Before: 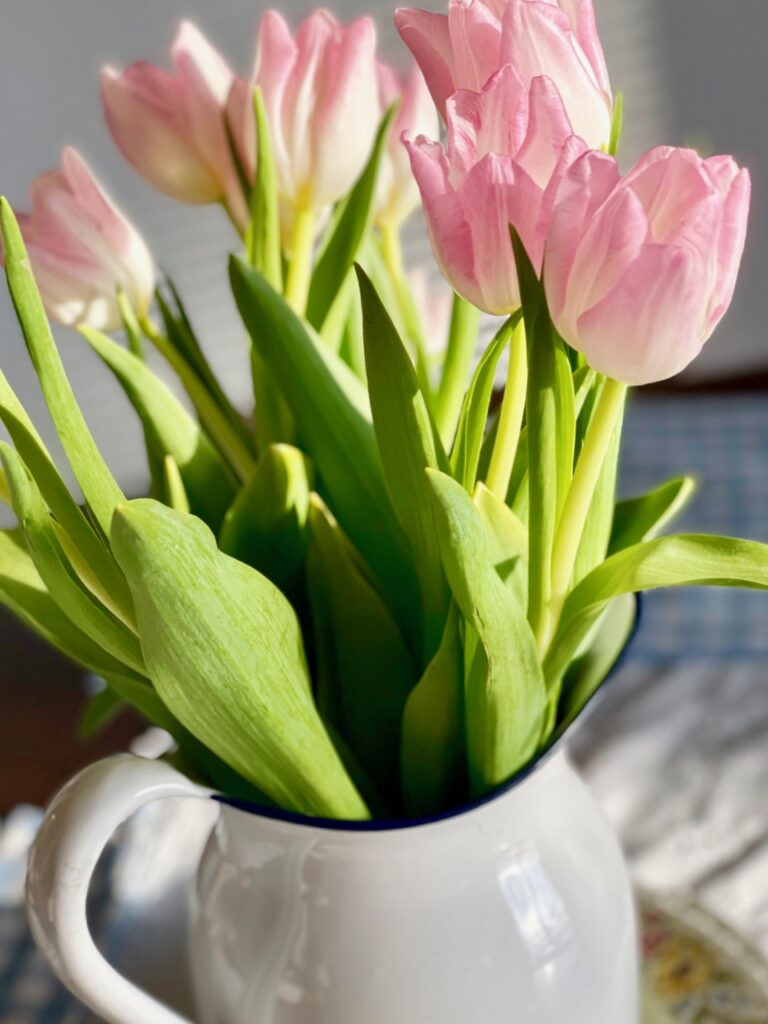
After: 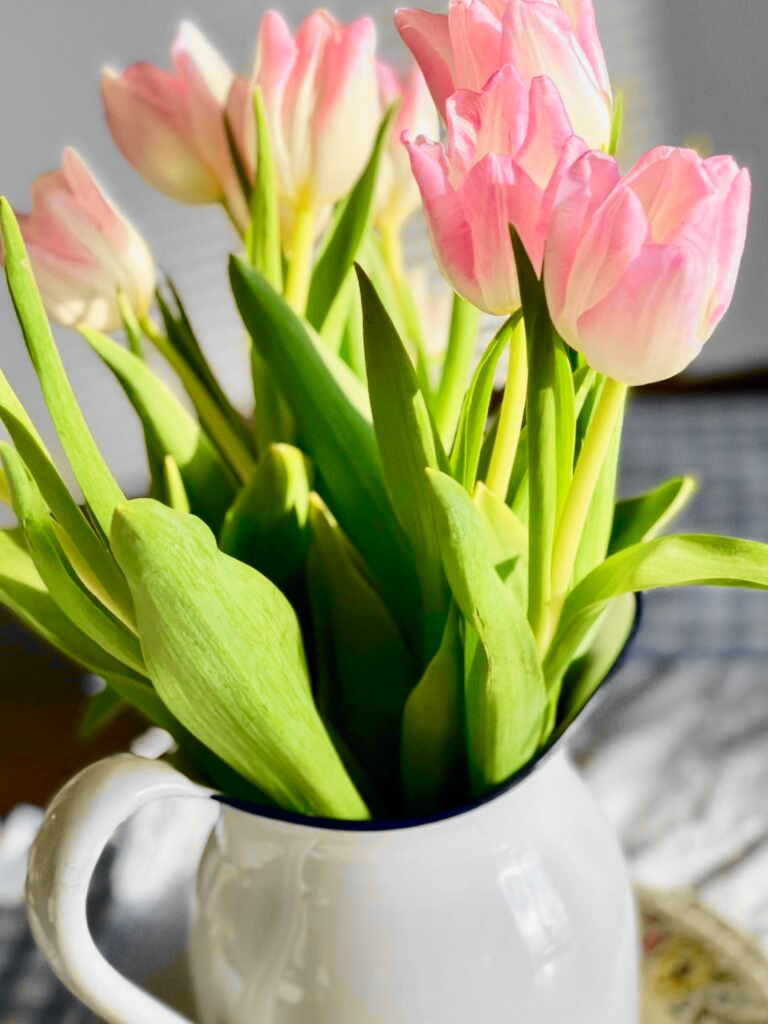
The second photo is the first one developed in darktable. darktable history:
tone curve: curves: ch0 [(0, 0) (0.071, 0.047) (0.266, 0.26) (0.483, 0.554) (0.753, 0.811) (1, 0.983)]; ch1 [(0, 0) (0.346, 0.307) (0.408, 0.387) (0.463, 0.465) (0.482, 0.493) (0.502, 0.499) (0.517, 0.502) (0.55, 0.548) (0.597, 0.61) (0.651, 0.698) (1, 1)]; ch2 [(0, 0) (0.346, 0.34) (0.434, 0.46) (0.485, 0.494) (0.5, 0.498) (0.517, 0.506) (0.526, 0.545) (0.583, 0.61) (0.625, 0.659) (1, 1)], color space Lab, independent channels, preserve colors none
exposure: compensate highlight preservation false
